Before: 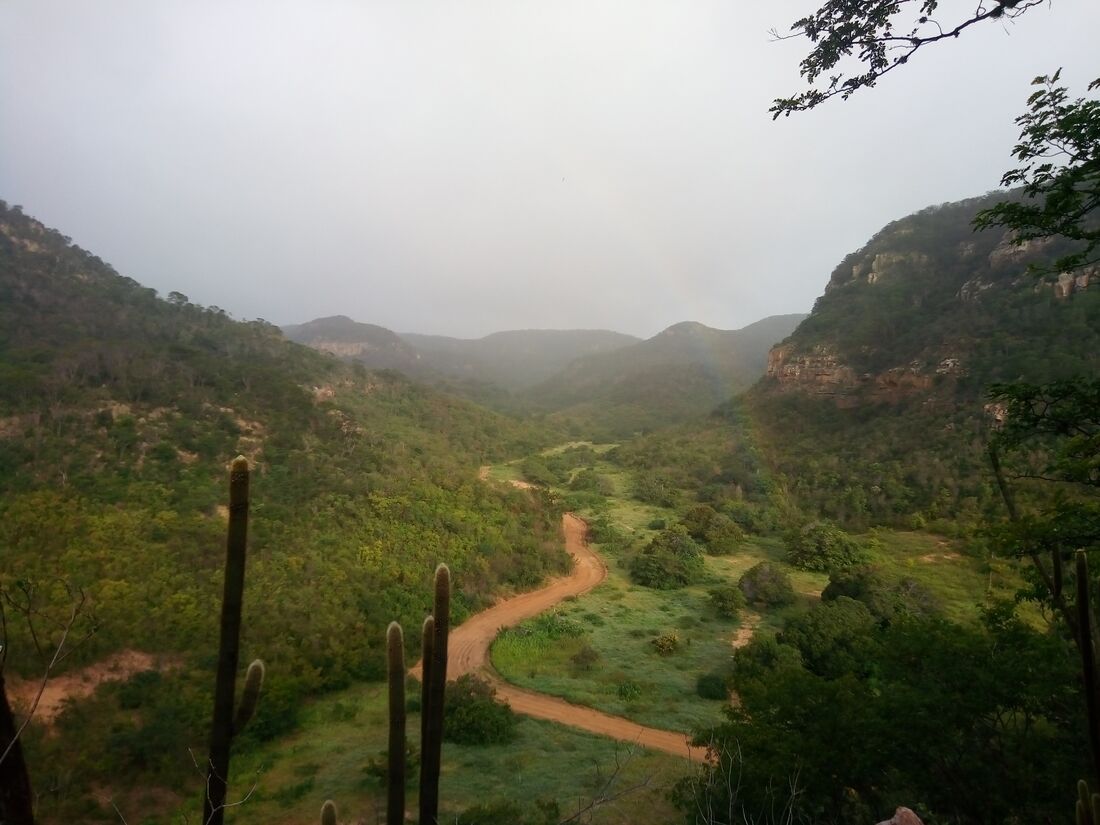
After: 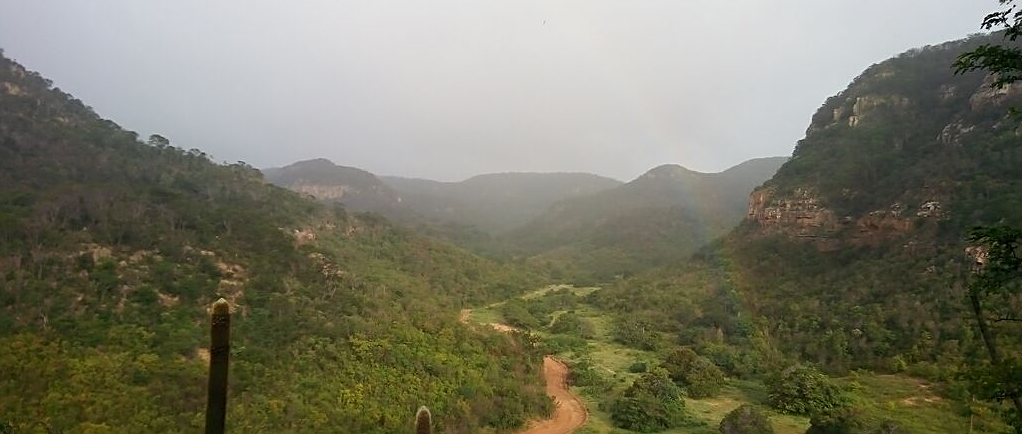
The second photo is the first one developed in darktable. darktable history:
crop: left 1.752%, top 19.096%, right 5.318%, bottom 28.224%
sharpen: on, module defaults
